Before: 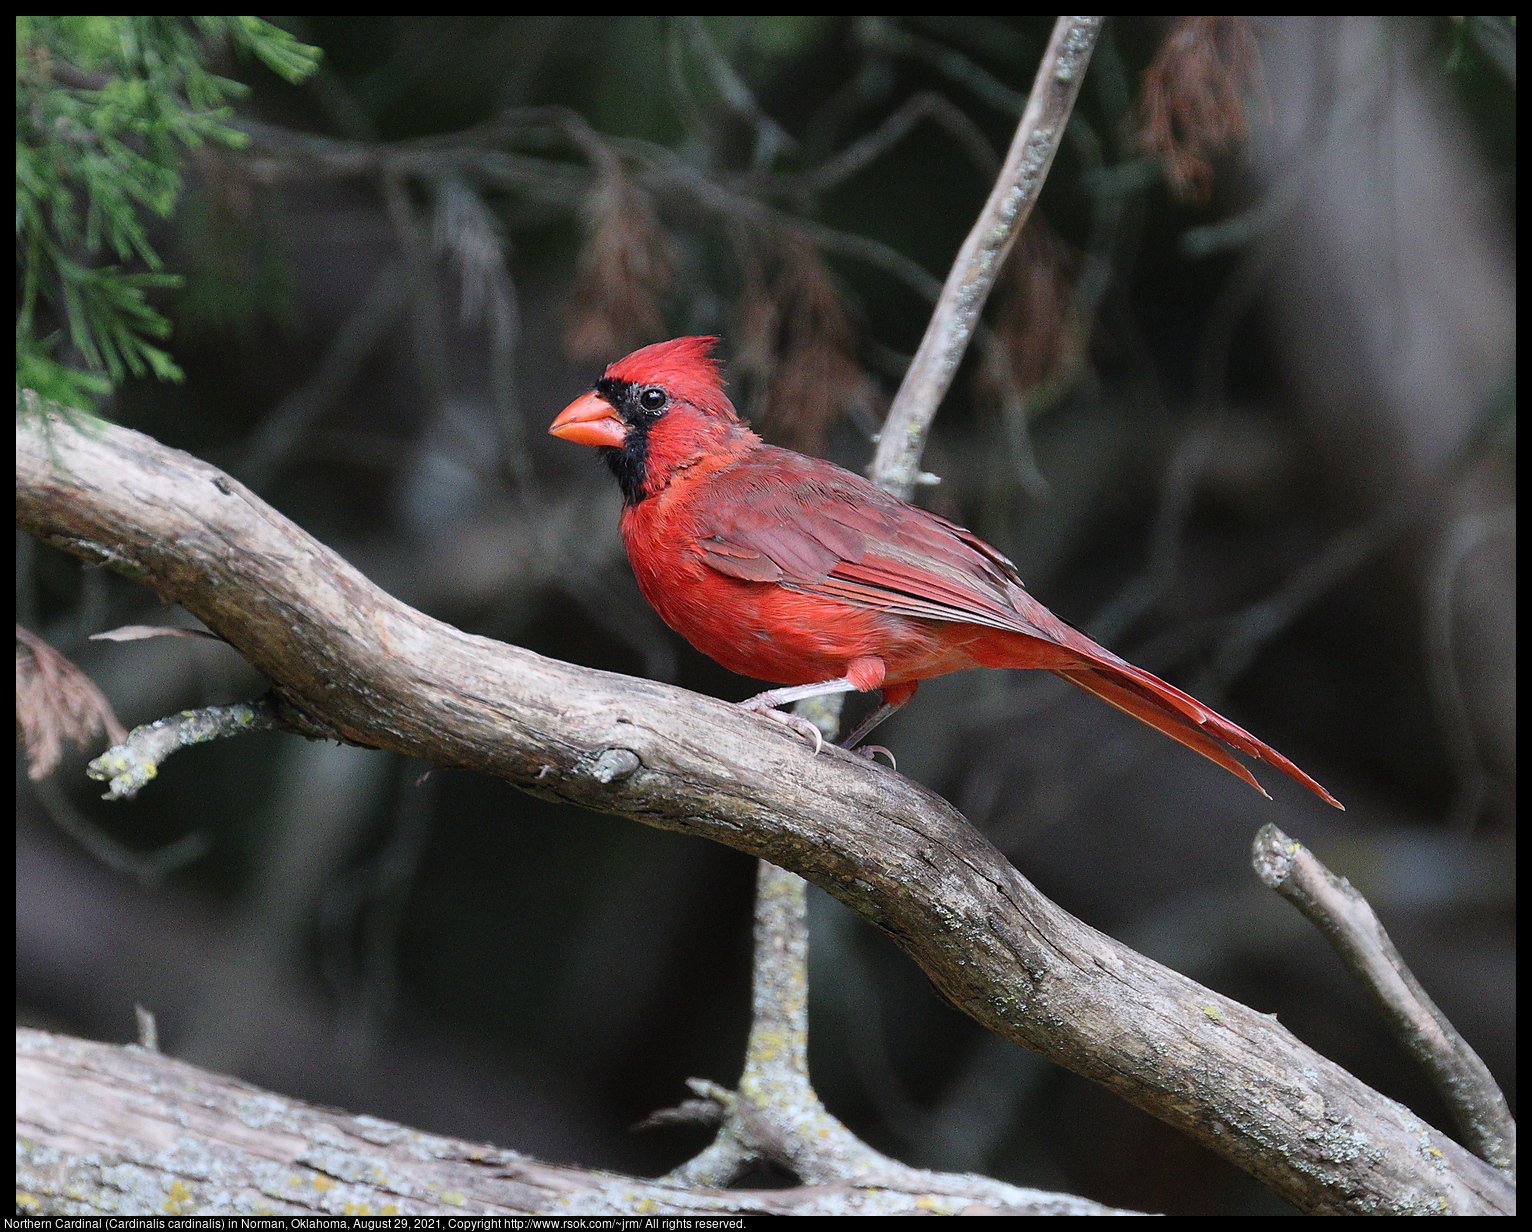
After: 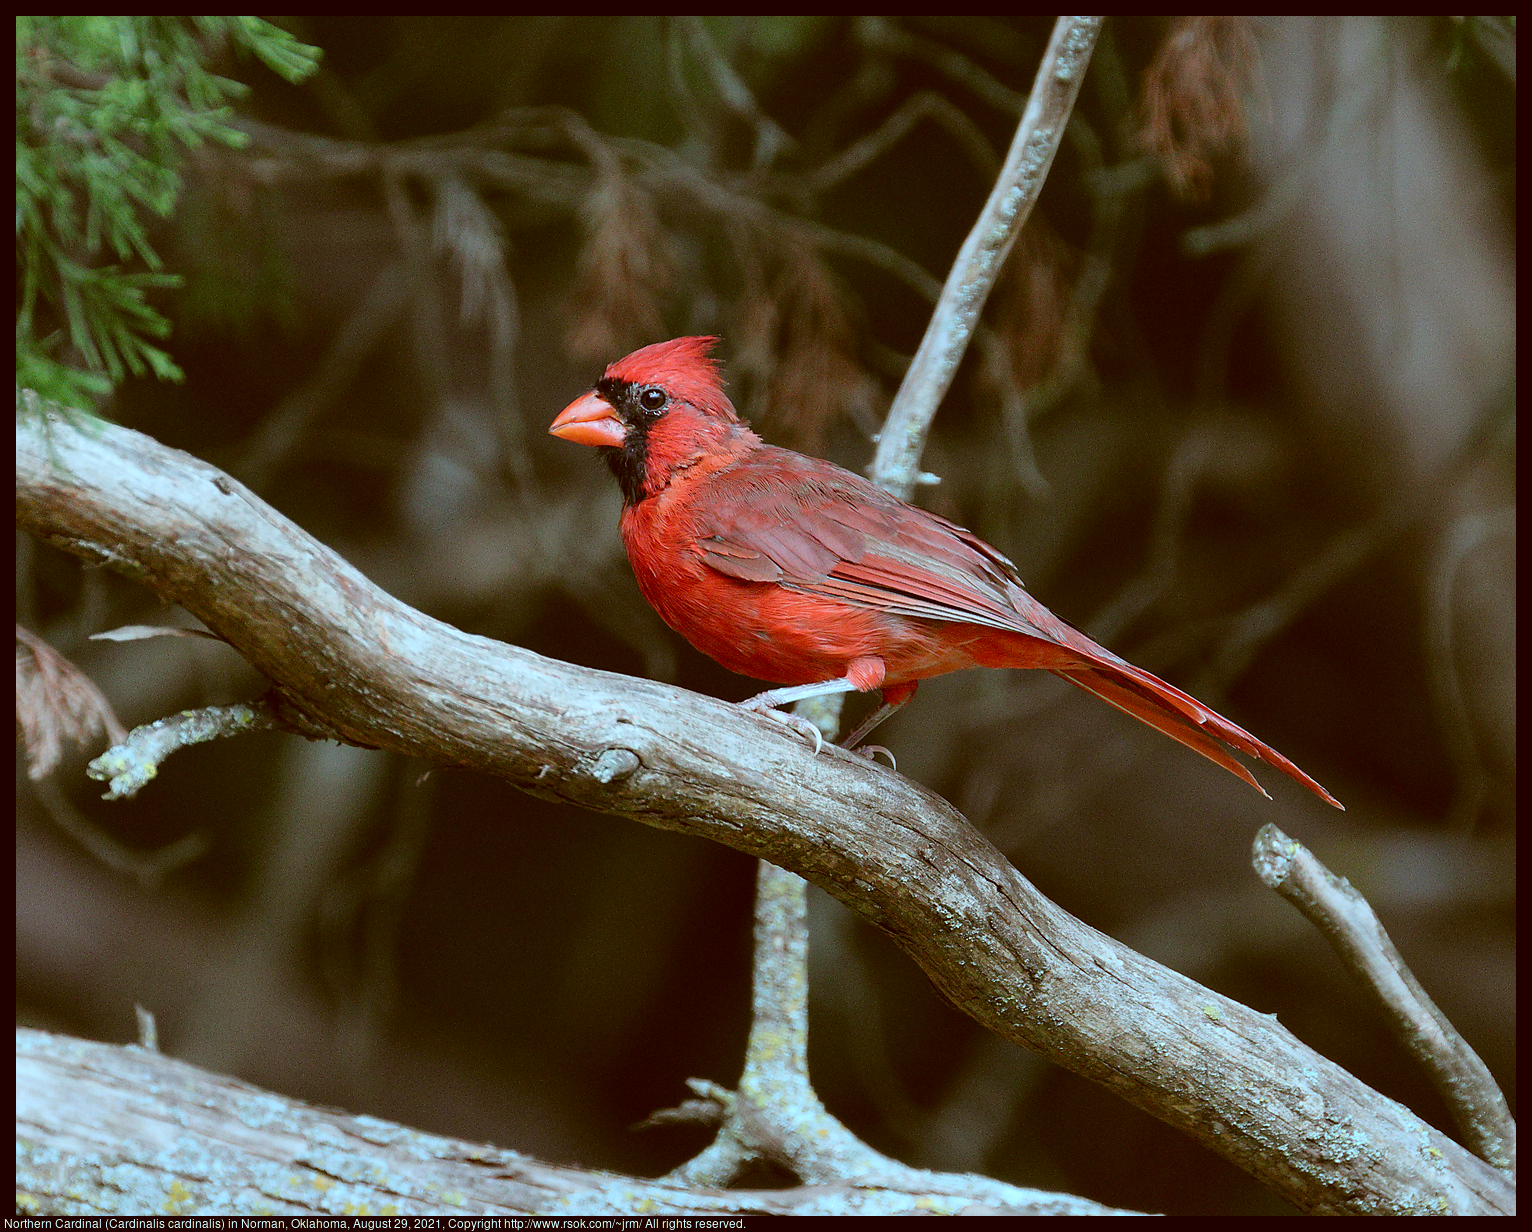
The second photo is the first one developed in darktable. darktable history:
color correction: highlights a* -14.3, highlights b* -16.68, shadows a* 10.13, shadows b* 28.89
